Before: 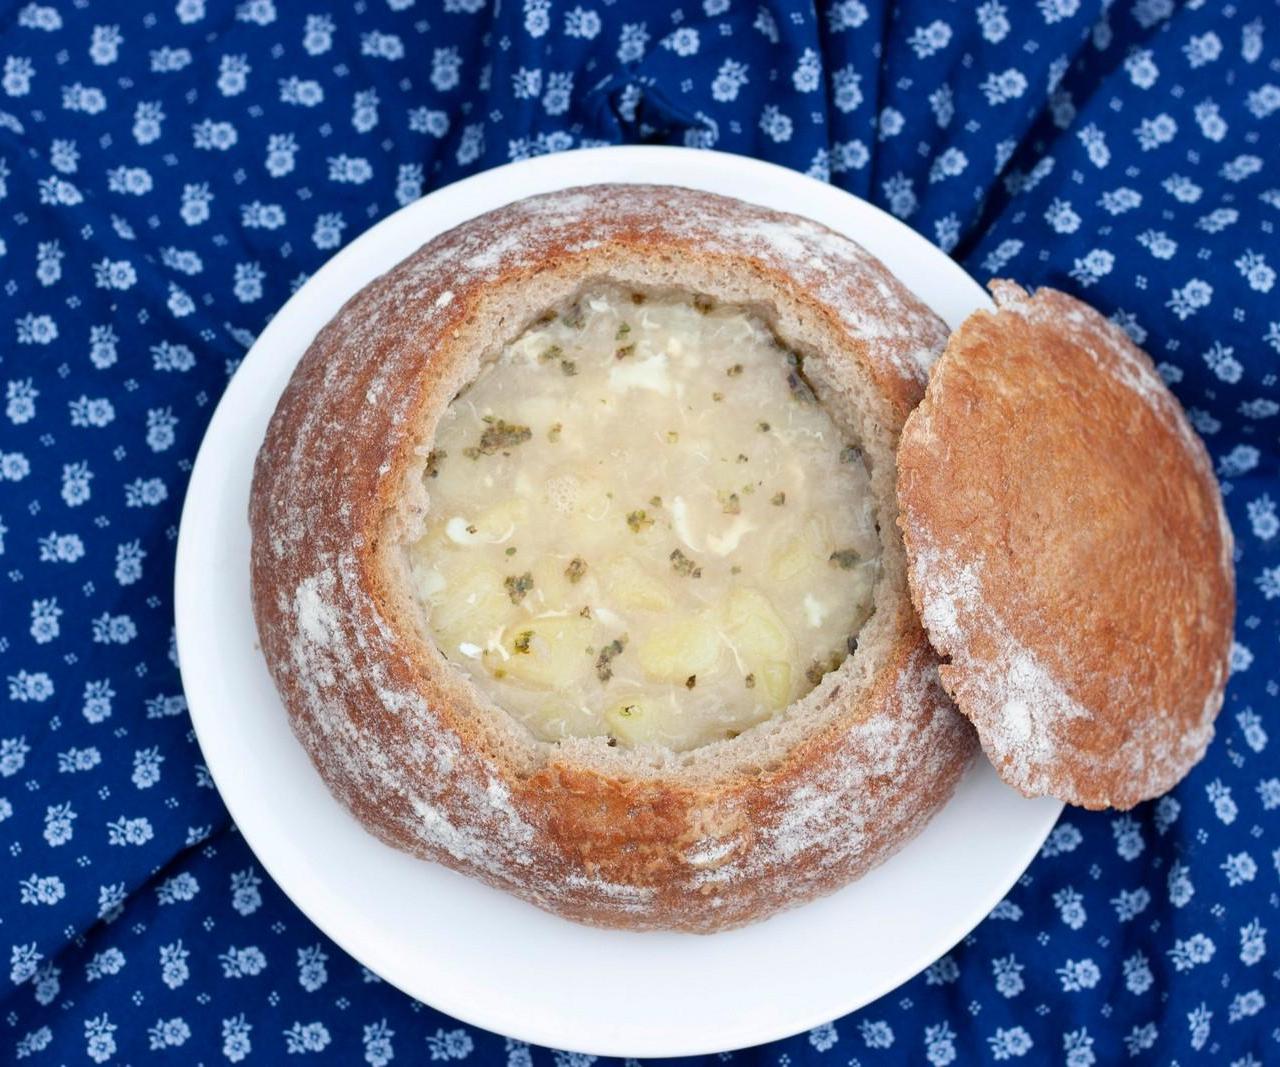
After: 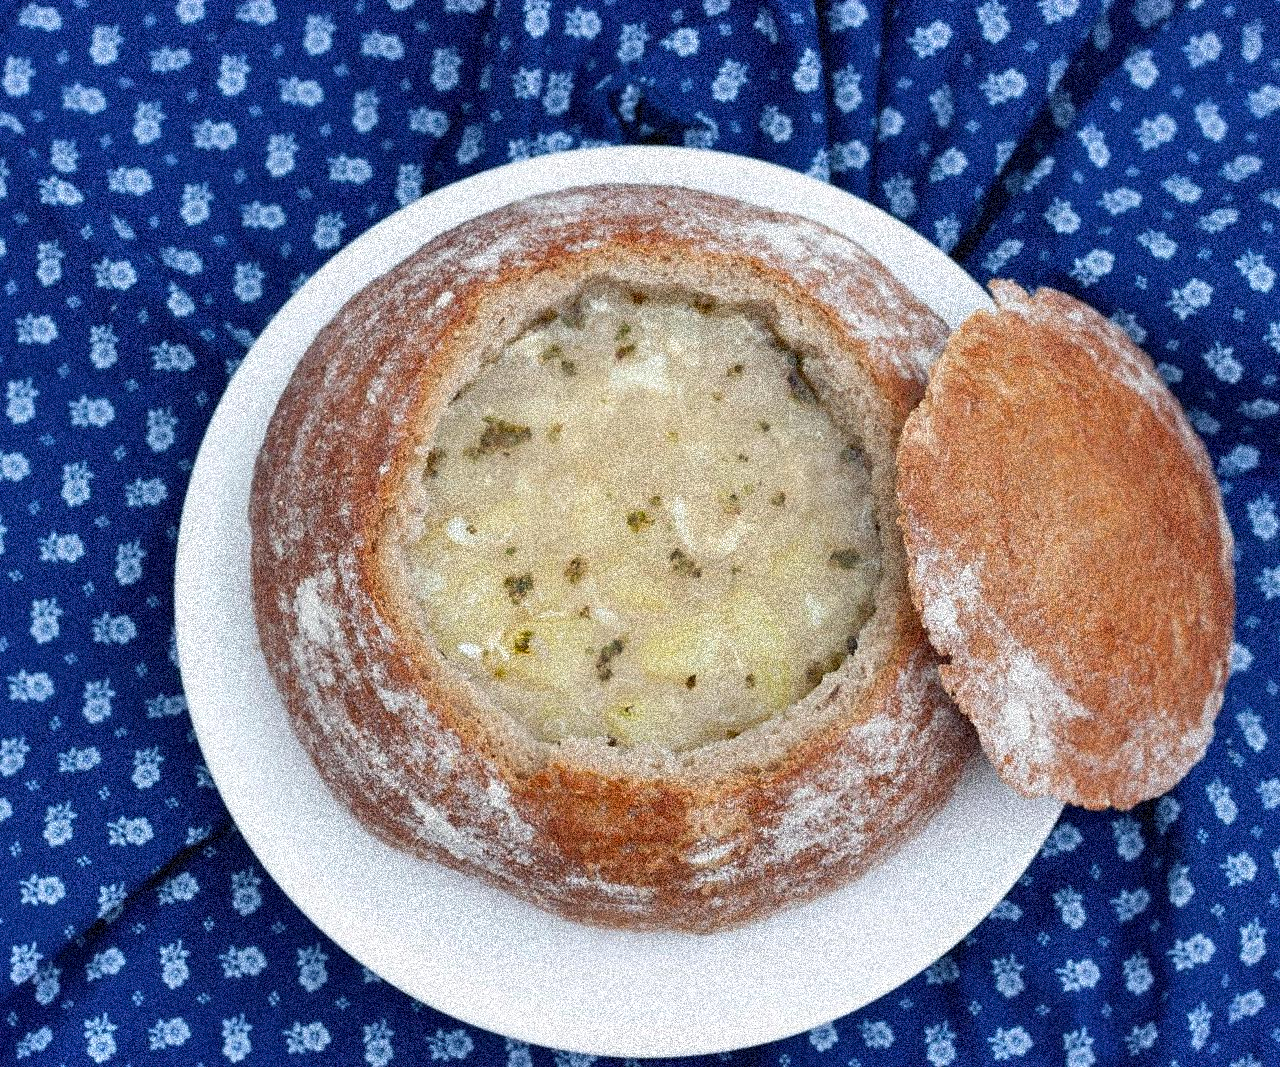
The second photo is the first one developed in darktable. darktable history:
shadows and highlights: shadows 43.71, white point adjustment -1.46, soften with gaussian
grain: coarseness 3.75 ISO, strength 100%, mid-tones bias 0%
